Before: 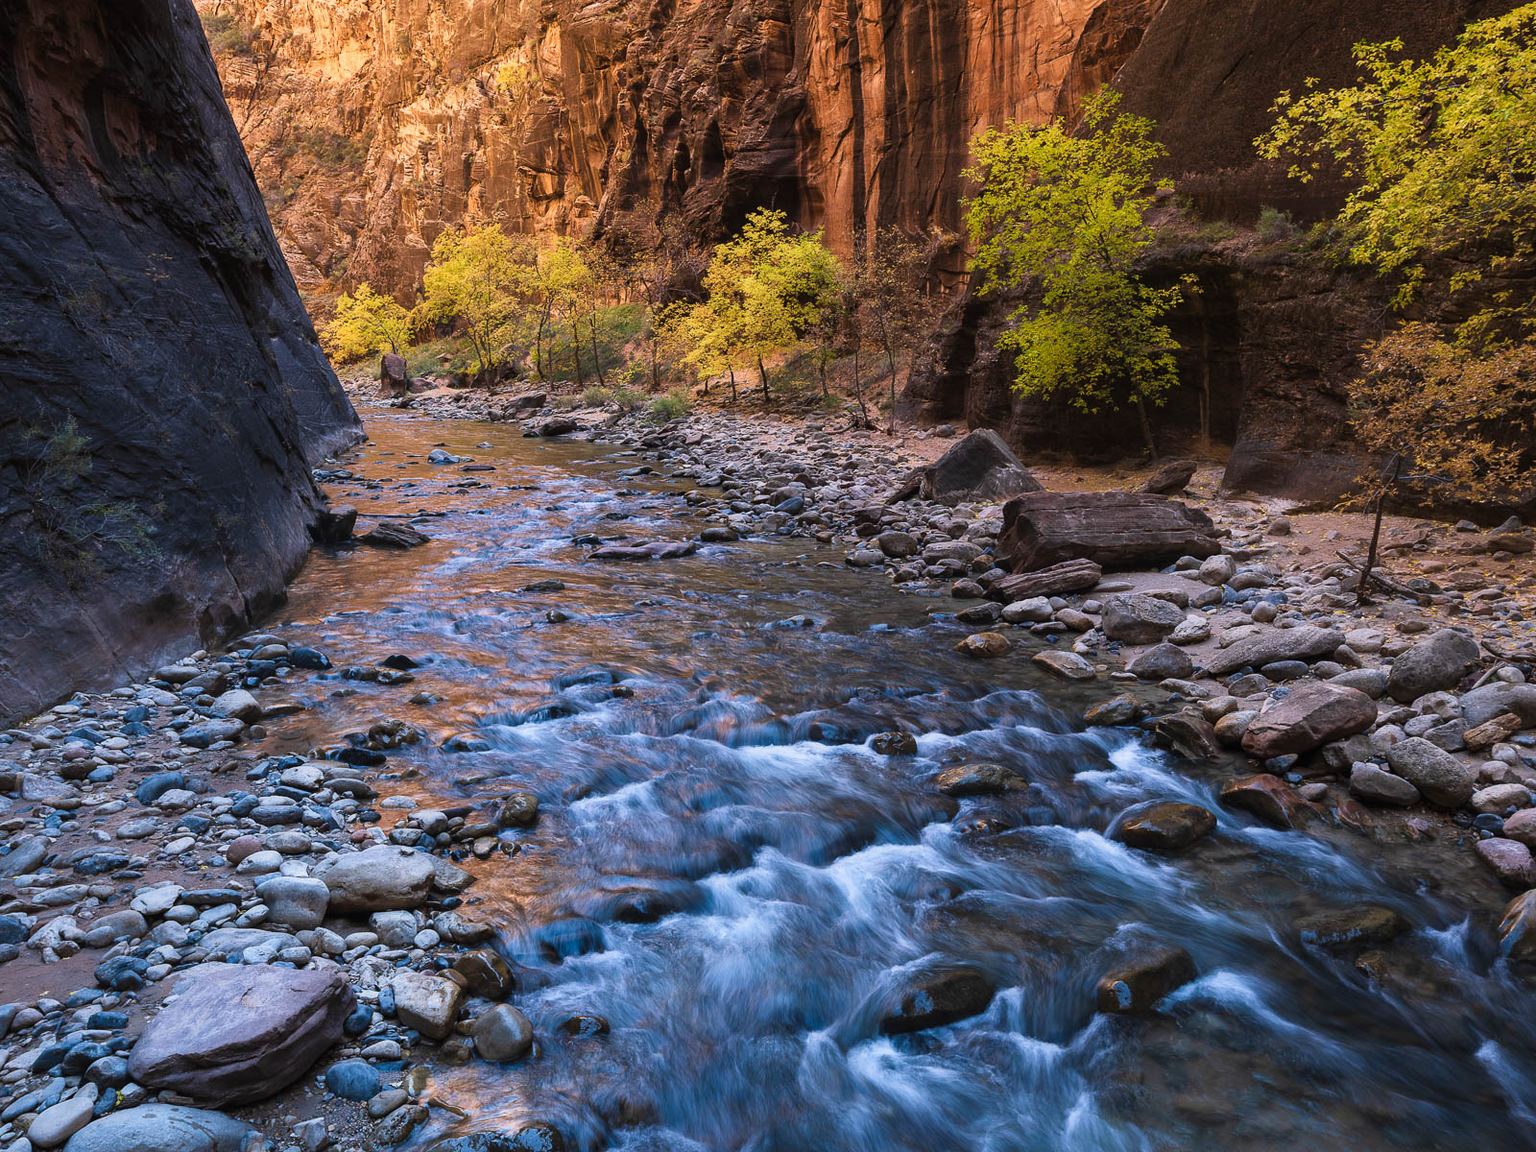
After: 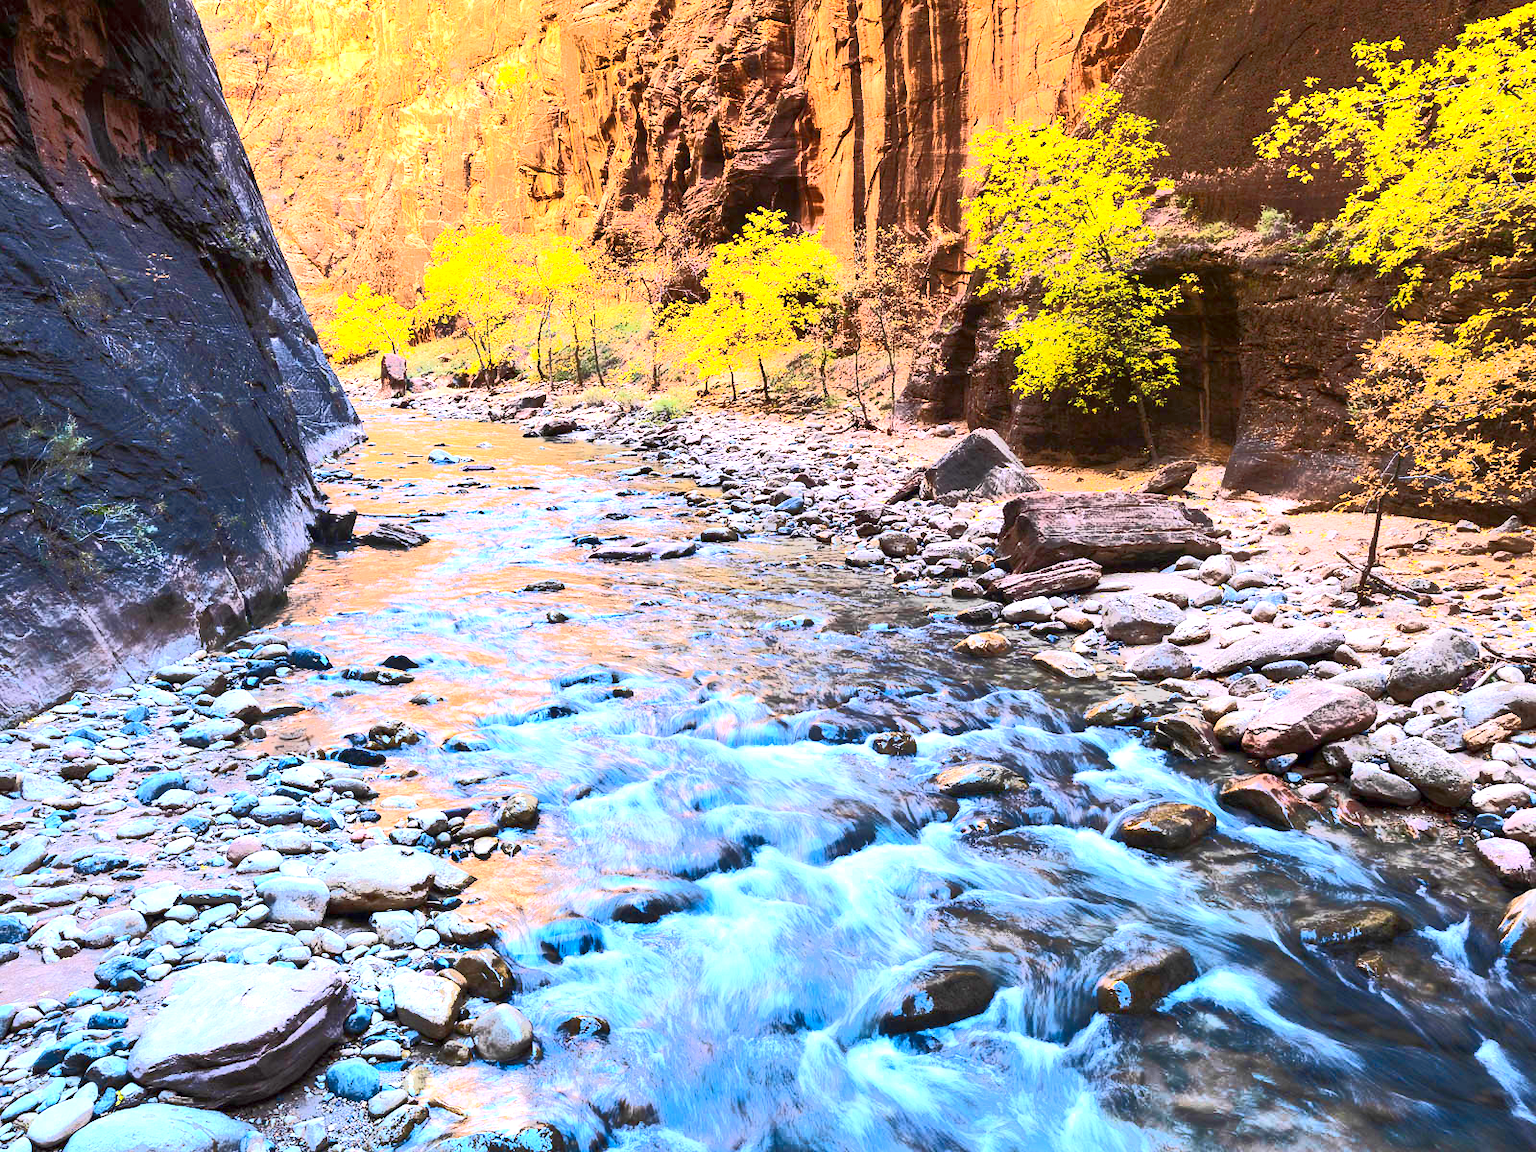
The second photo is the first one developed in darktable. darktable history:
tone equalizer: -7 EV -0.63 EV, -6 EV 1 EV, -5 EV -0.45 EV, -4 EV 0.43 EV, -3 EV 0.41 EV, -2 EV 0.15 EV, -1 EV -0.15 EV, +0 EV -0.39 EV, smoothing diameter 25%, edges refinement/feathering 10, preserve details guided filter
contrast brightness saturation: contrast 0.4, brightness 0.1, saturation 0.21
exposure: black level correction 0.001, exposure 2 EV, compensate highlight preservation false
